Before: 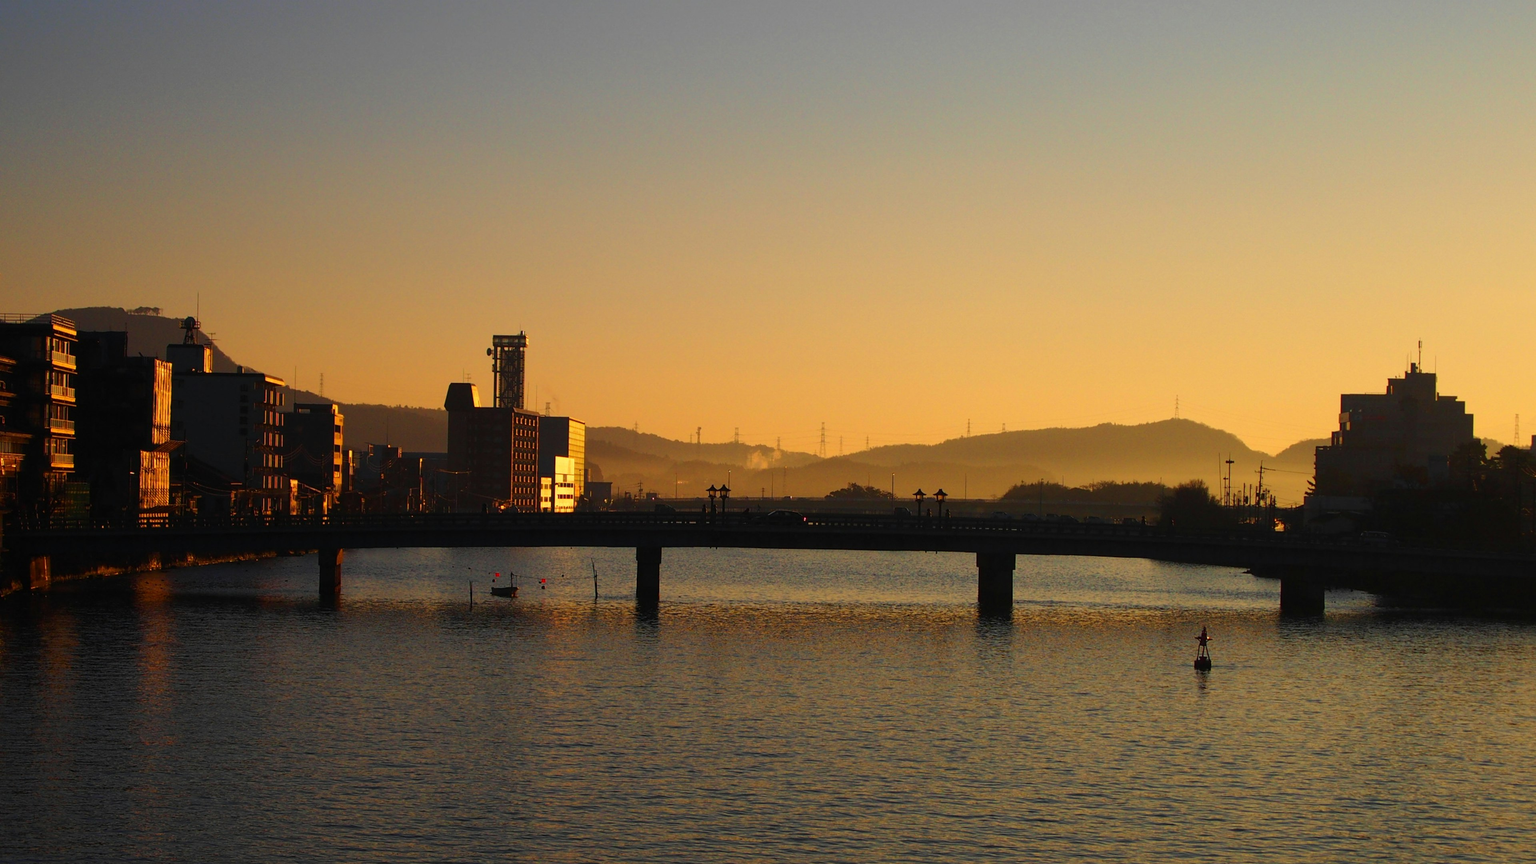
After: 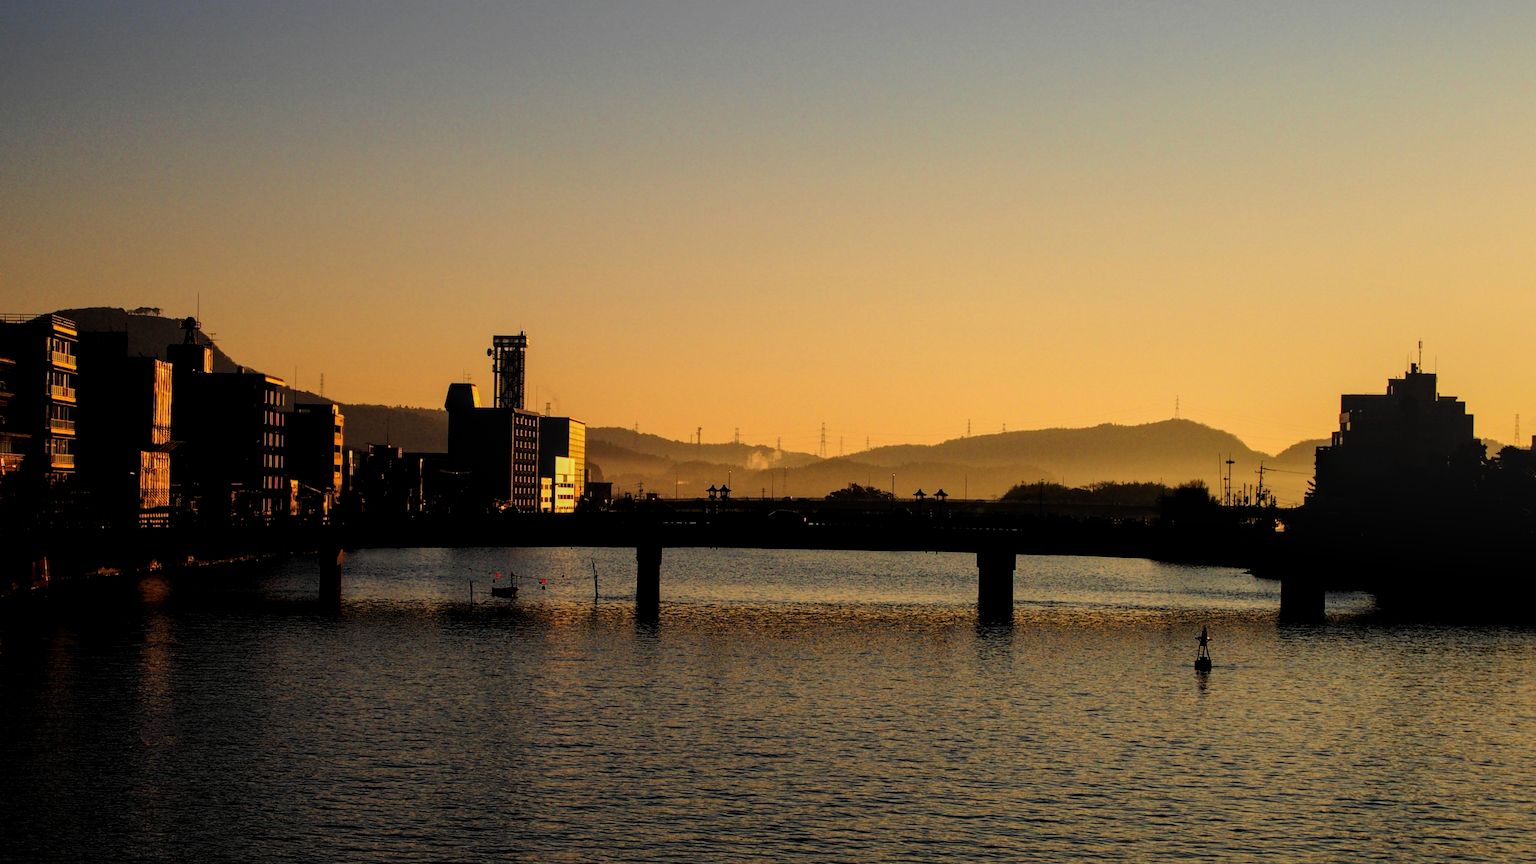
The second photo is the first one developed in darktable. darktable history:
filmic rgb: black relative exposure -5 EV, white relative exposure 3.2 EV, hardness 3.42, contrast 1.2, highlights saturation mix -30%
exposure: compensate highlight preservation false
local contrast: on, module defaults
